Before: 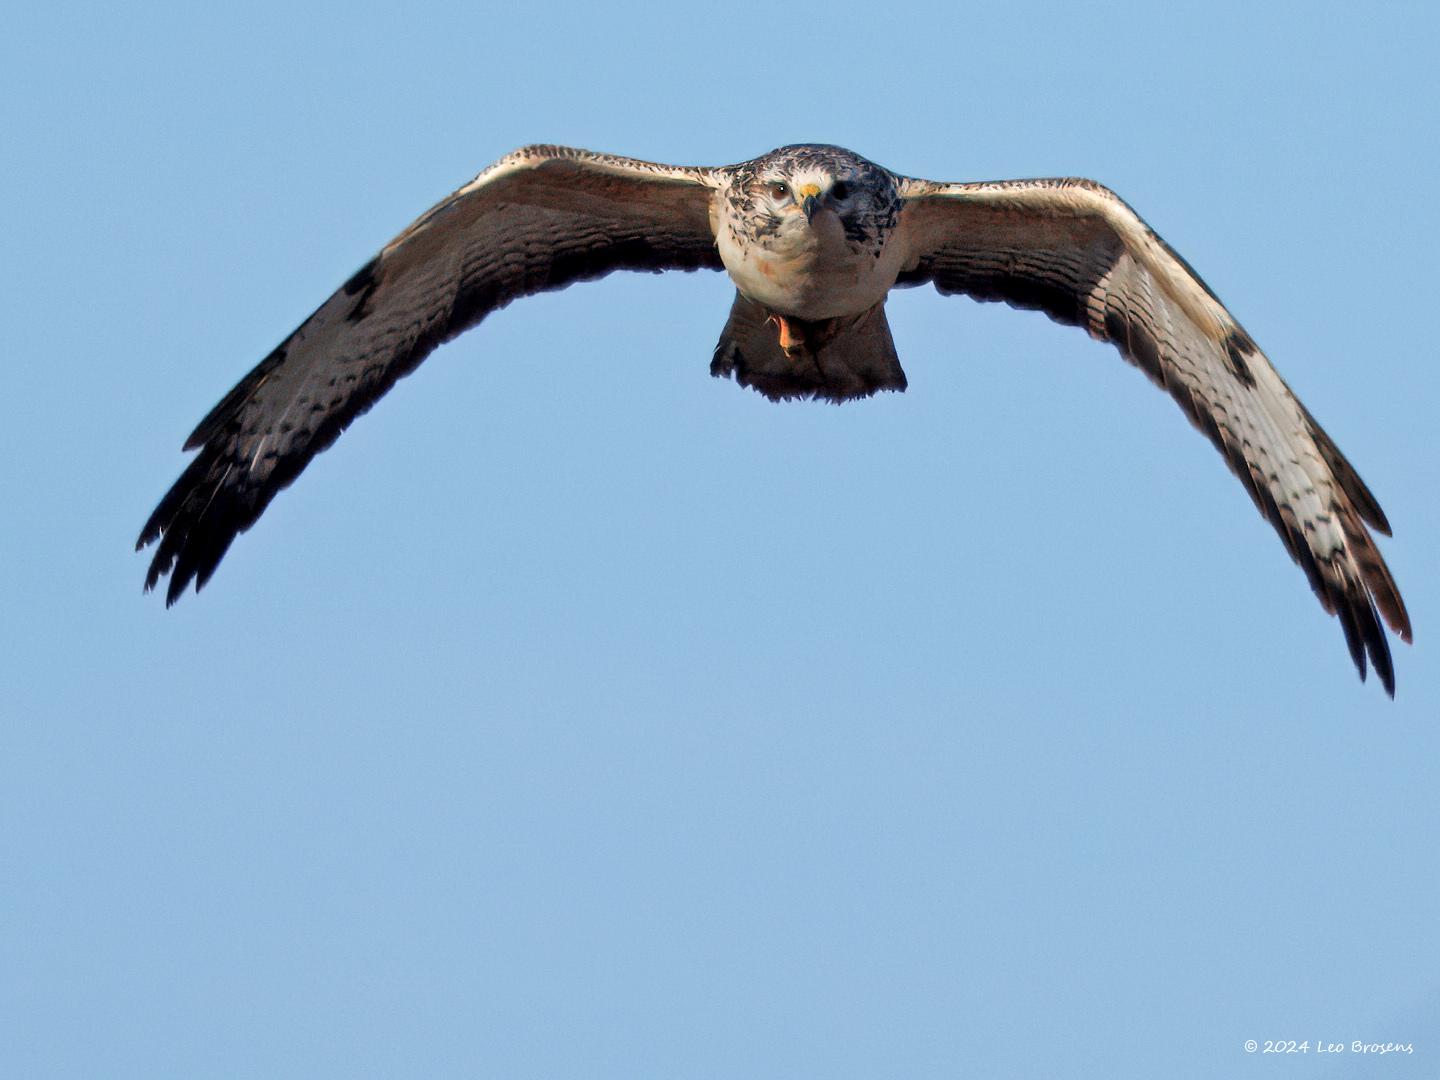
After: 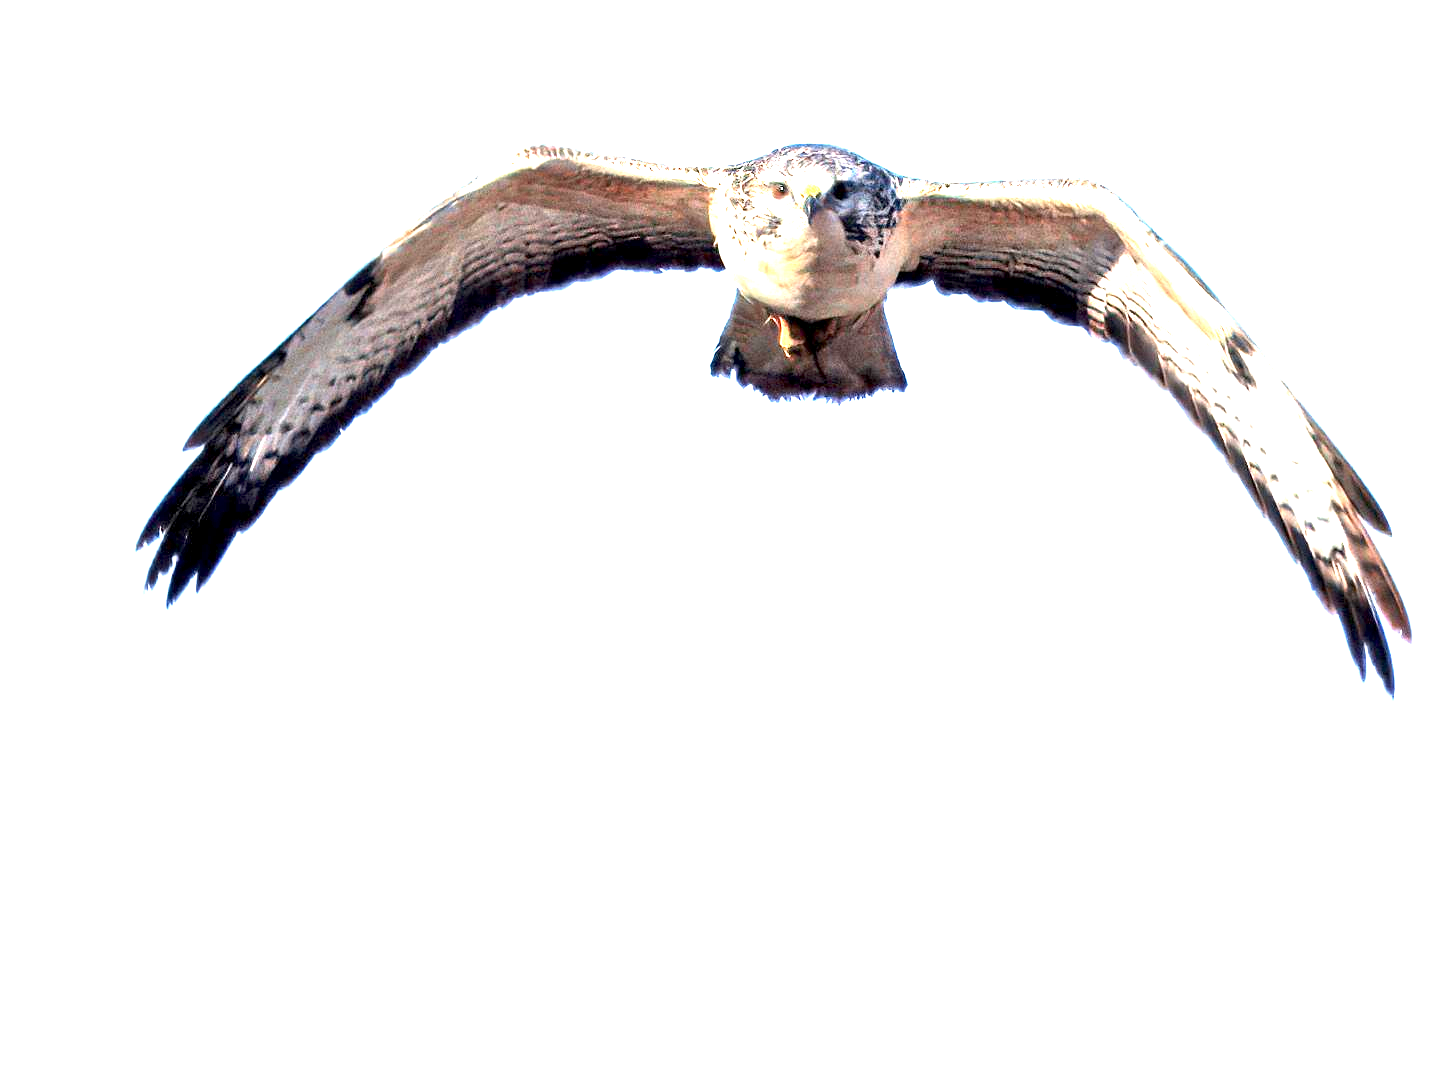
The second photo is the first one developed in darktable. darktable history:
exposure: black level correction 0.001, exposure 1.828 EV, compensate exposure bias true, compensate highlight preservation false
tone equalizer: -8 EV -0.715 EV, -7 EV -0.726 EV, -6 EV -0.574 EV, -5 EV -0.4 EV, -3 EV 0.397 EV, -2 EV 0.6 EV, -1 EV 0.677 EV, +0 EV 0.754 EV, smoothing diameter 25%, edges refinement/feathering 8.62, preserve details guided filter
